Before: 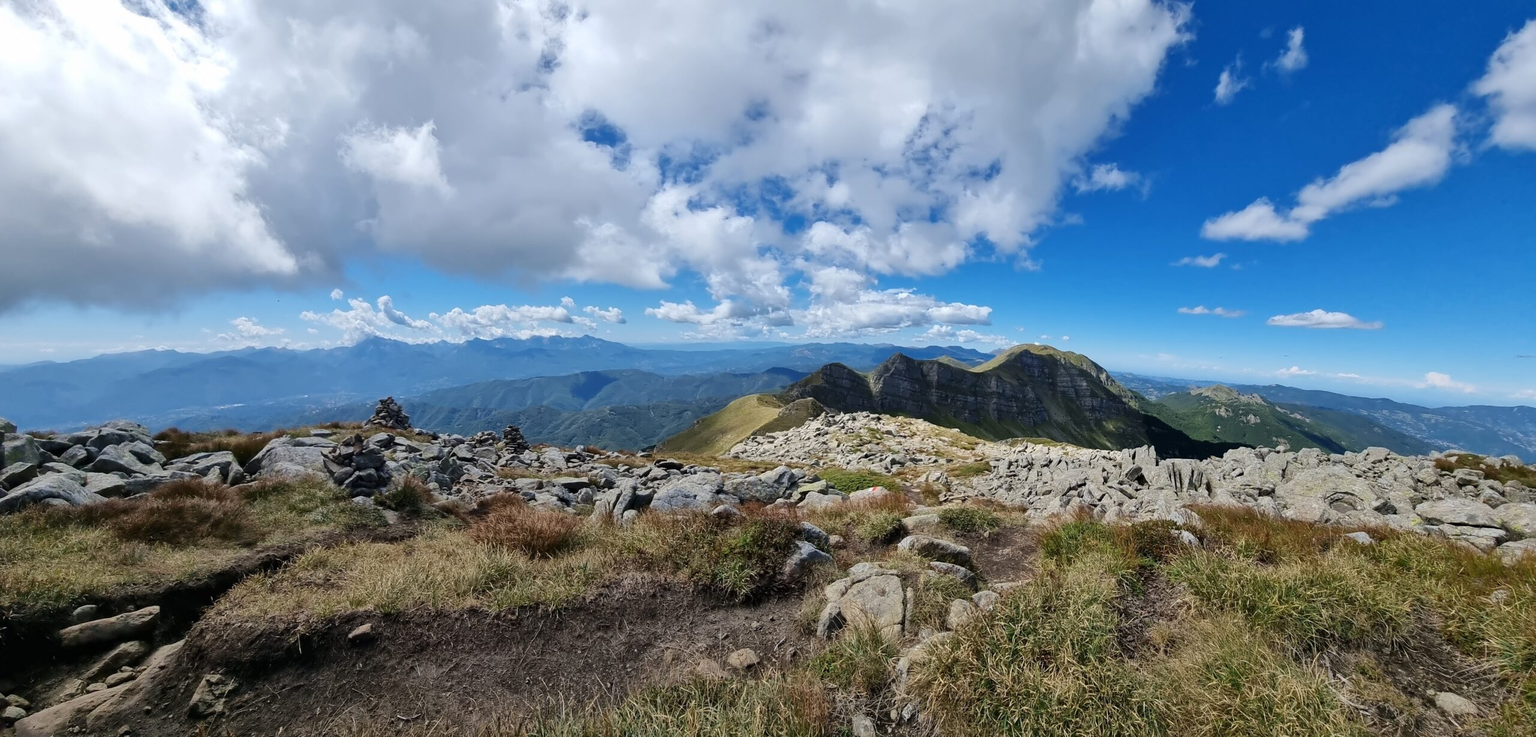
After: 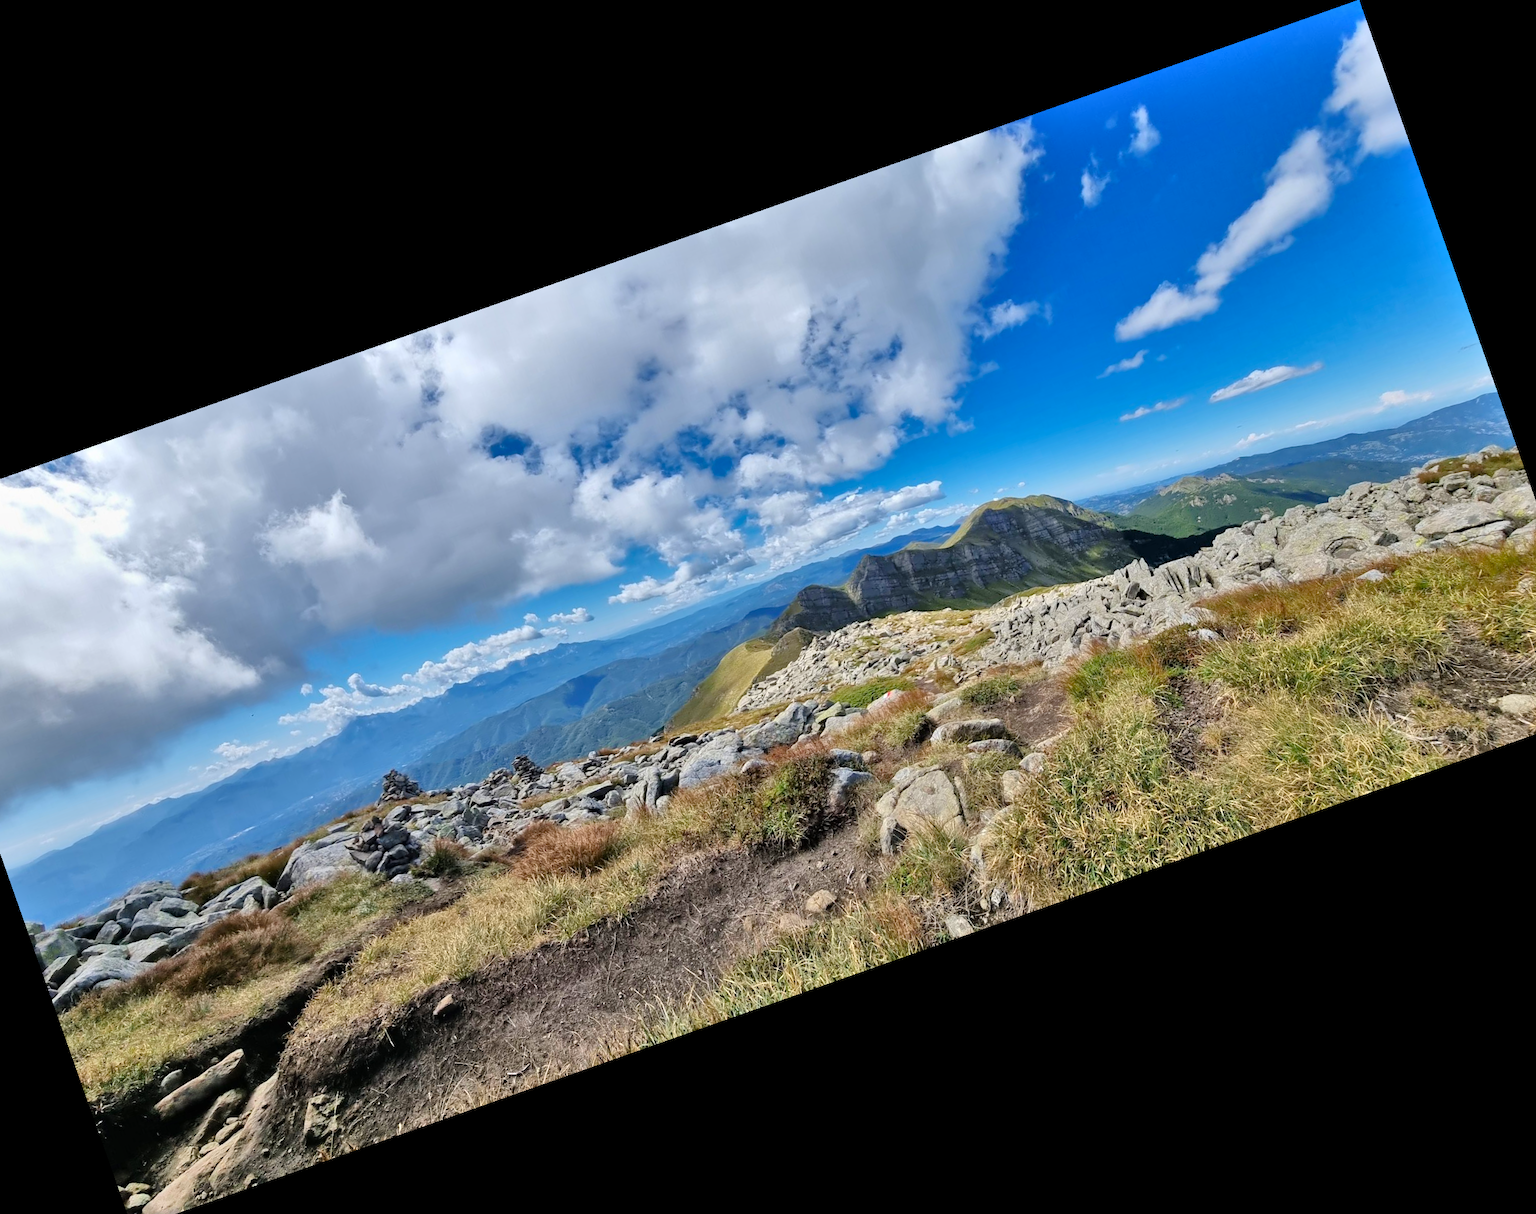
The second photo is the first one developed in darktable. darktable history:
tone equalizer: -7 EV 0.15 EV, -6 EV 0.6 EV, -5 EV 1.15 EV, -4 EV 1.33 EV, -3 EV 1.15 EV, -2 EV 0.6 EV, -1 EV 0.15 EV, mask exposure compensation -0.5 EV
shadows and highlights: shadows 43.71, white point adjustment -1.46, soften with gaussian
color balance: output saturation 110%
crop and rotate: angle 19.43°, left 6.812%, right 4.125%, bottom 1.087%
